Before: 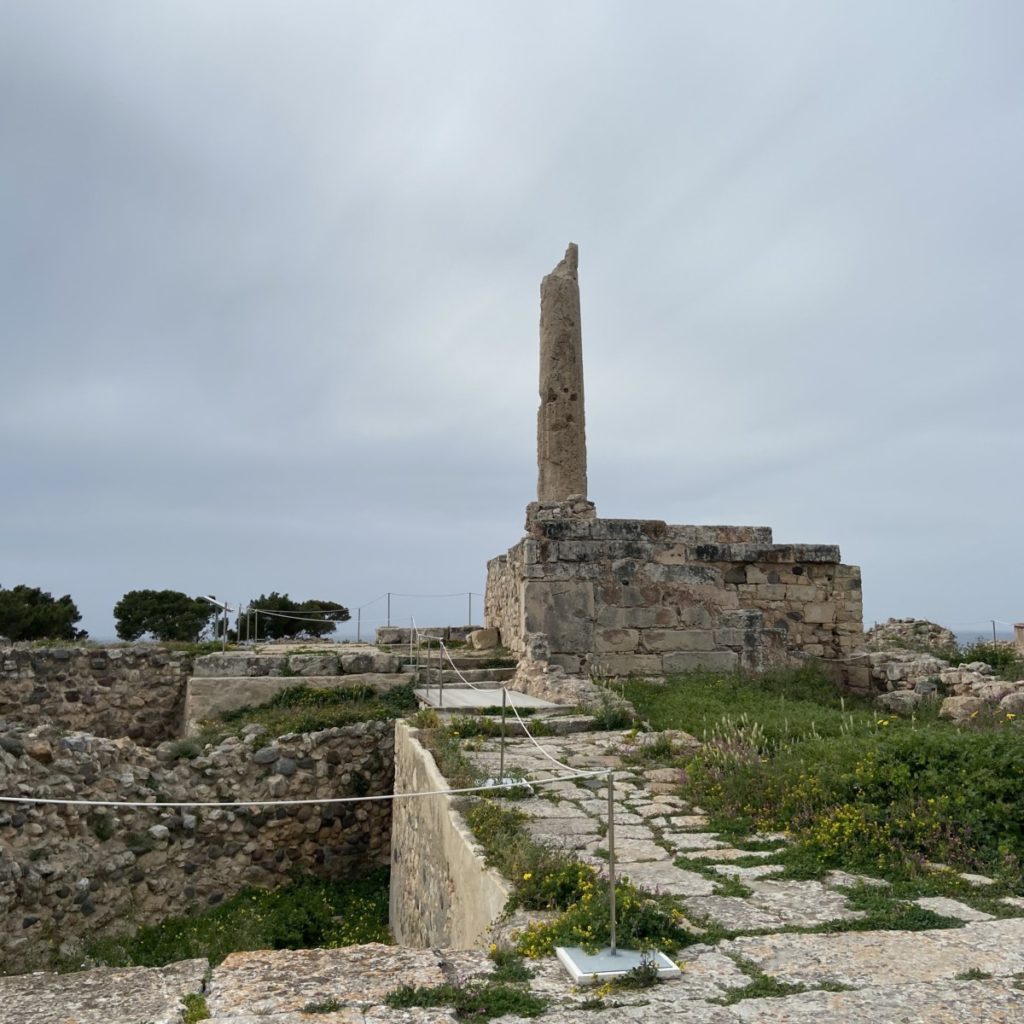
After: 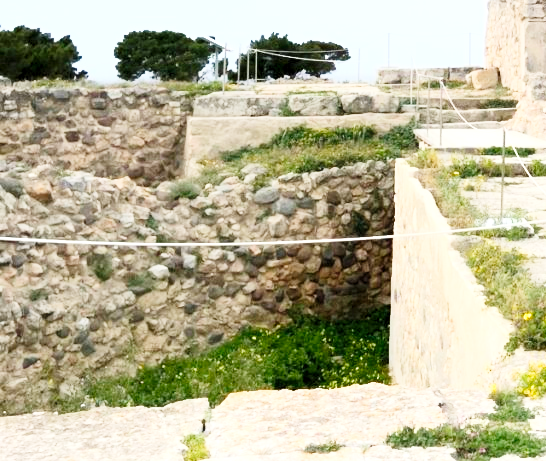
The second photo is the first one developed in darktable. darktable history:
contrast equalizer: octaves 7, y [[0.6 ×6], [0.55 ×6], [0 ×6], [0 ×6], [0 ×6]], mix -1
tone curve: curves: ch0 [(0, 0) (0.004, 0.001) (0.02, 0.008) (0.218, 0.218) (0.664, 0.774) (0.832, 0.914) (1, 1)], preserve colors none
crop and rotate: top 54.778%, right 46.61%, bottom 0.159%
exposure: black level correction 0, exposure 1.45 EV, compensate exposure bias true, compensate highlight preservation false
tone equalizer: -8 EV 0.06 EV, smoothing diameter 25%, edges refinement/feathering 10, preserve details guided filter
rgb levels: preserve colors sum RGB, levels [[0.038, 0.433, 0.934], [0, 0.5, 1], [0, 0.5, 1]]
contrast brightness saturation: contrast 0.28
